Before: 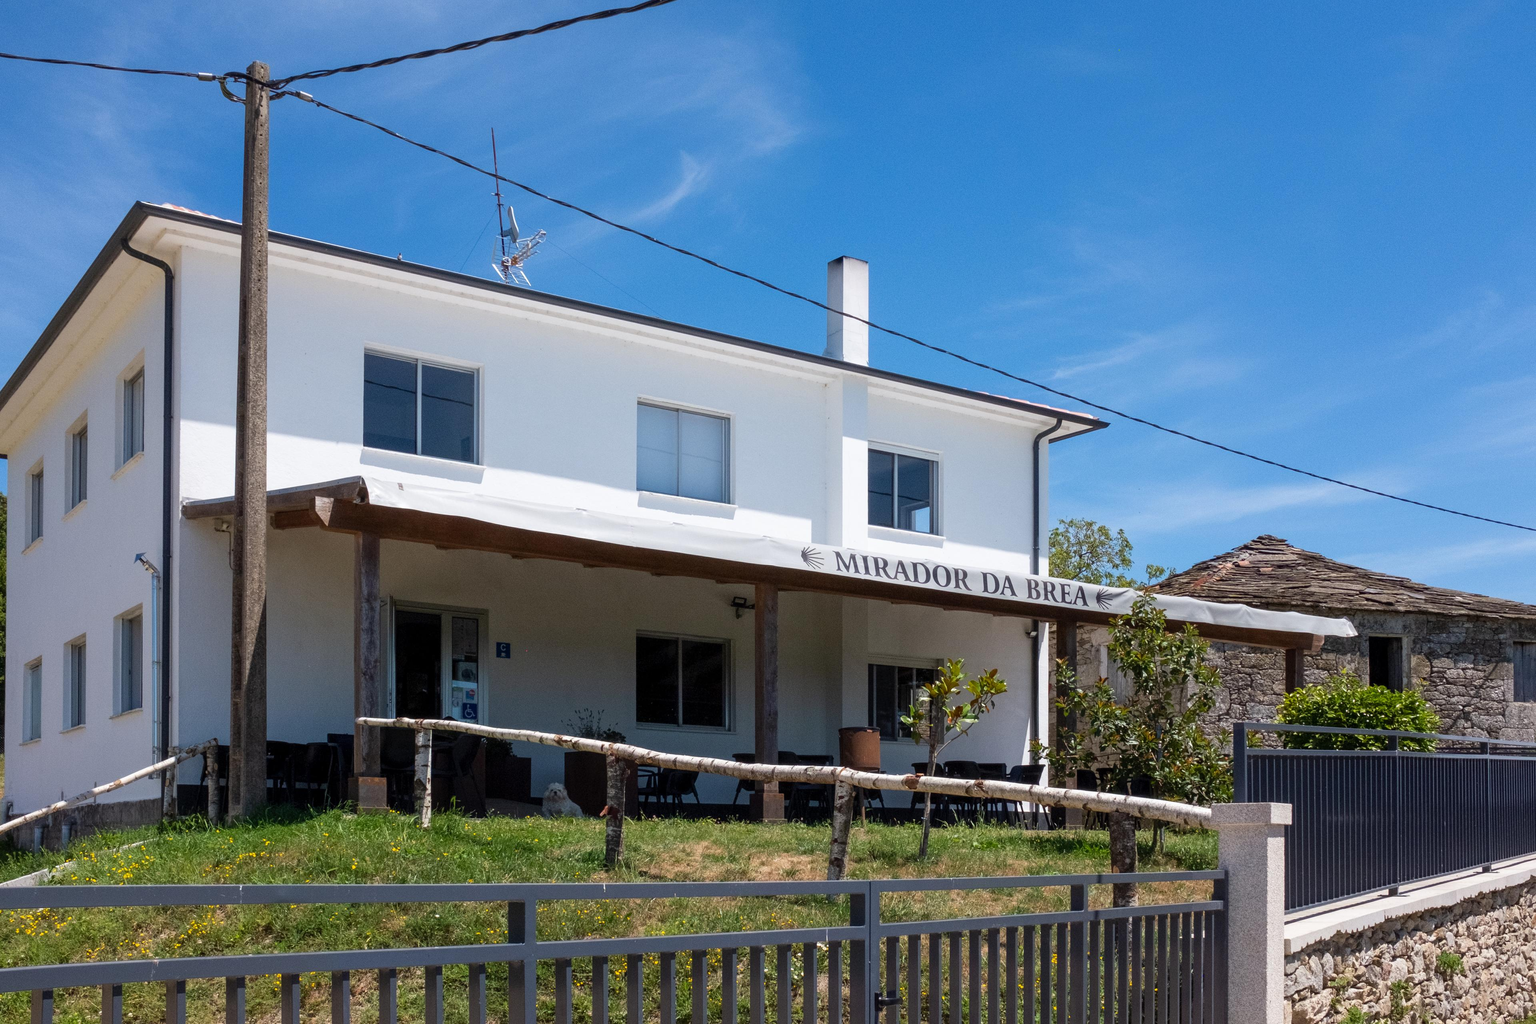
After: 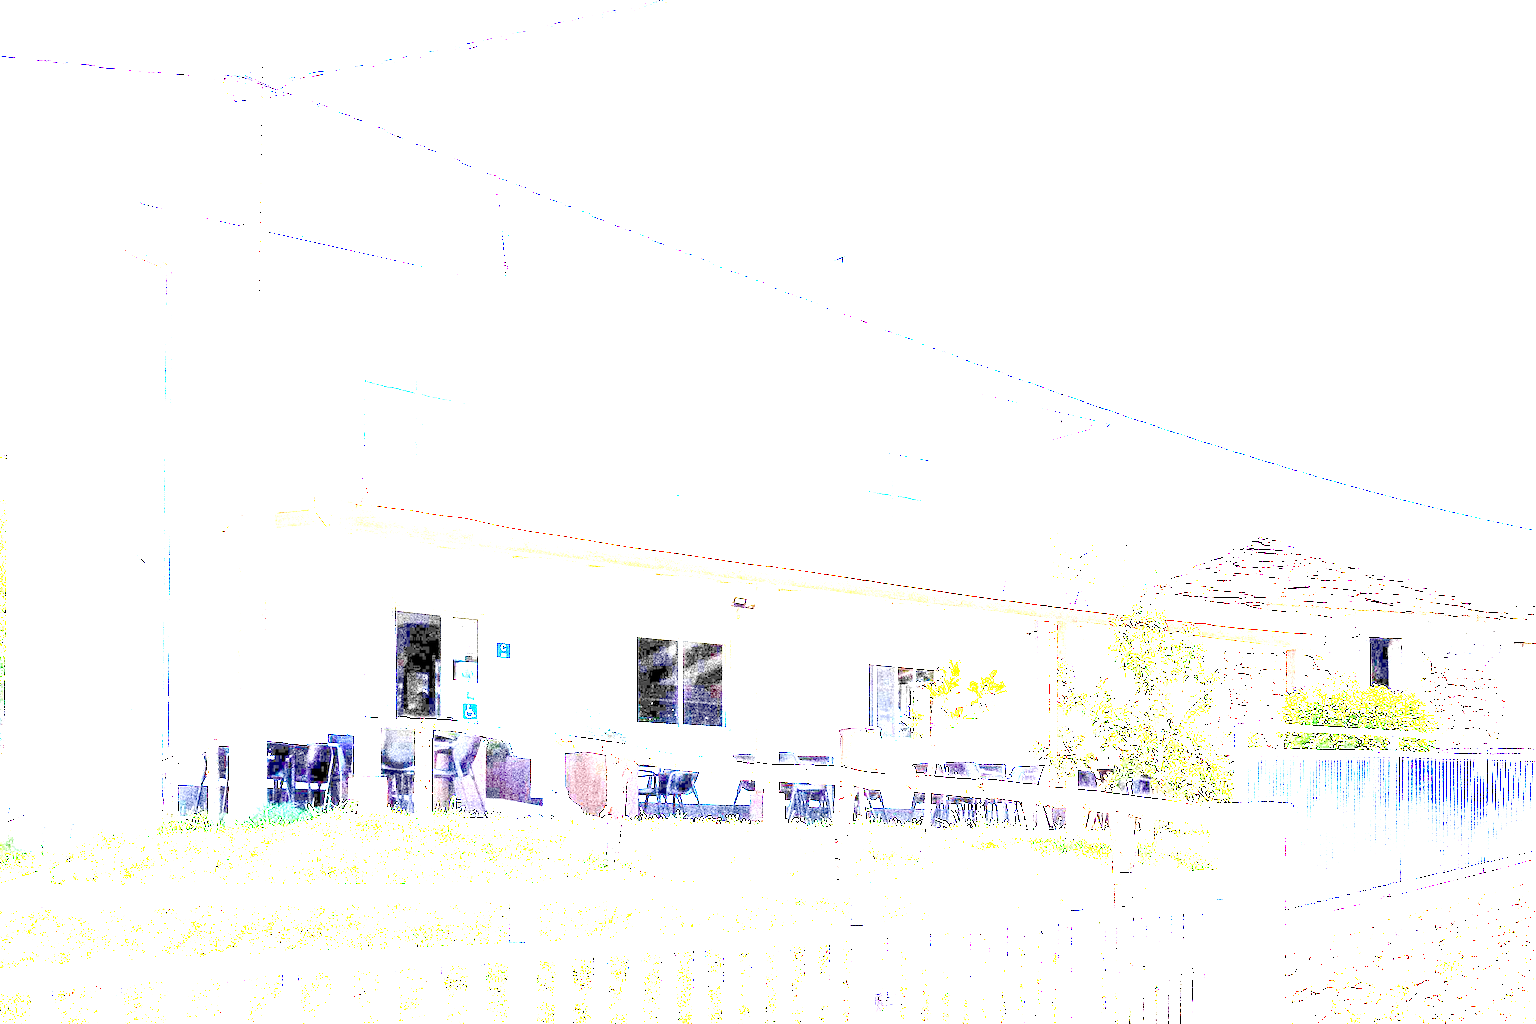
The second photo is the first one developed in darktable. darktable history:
exposure: exposure 7.933 EV, compensate highlight preservation false
tone curve: curves: ch0 [(0, 0) (0.253, 0.237) (1, 1)]; ch1 [(0, 0) (0.411, 0.385) (0.502, 0.506) (0.557, 0.565) (0.66, 0.683) (1, 1)]; ch2 [(0, 0) (0.394, 0.413) (0.5, 0.5) (1, 1)], preserve colors none
